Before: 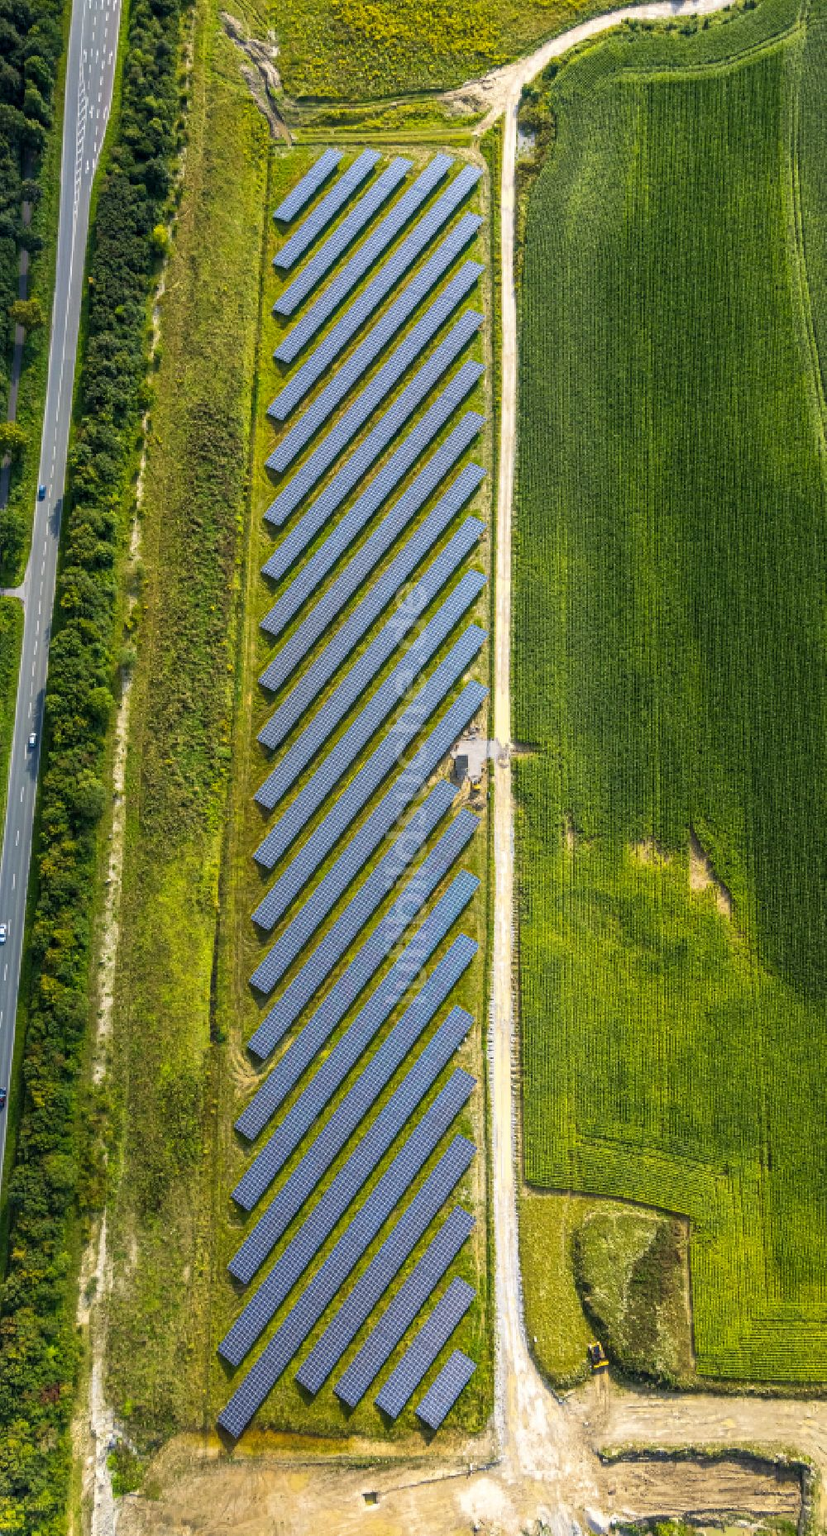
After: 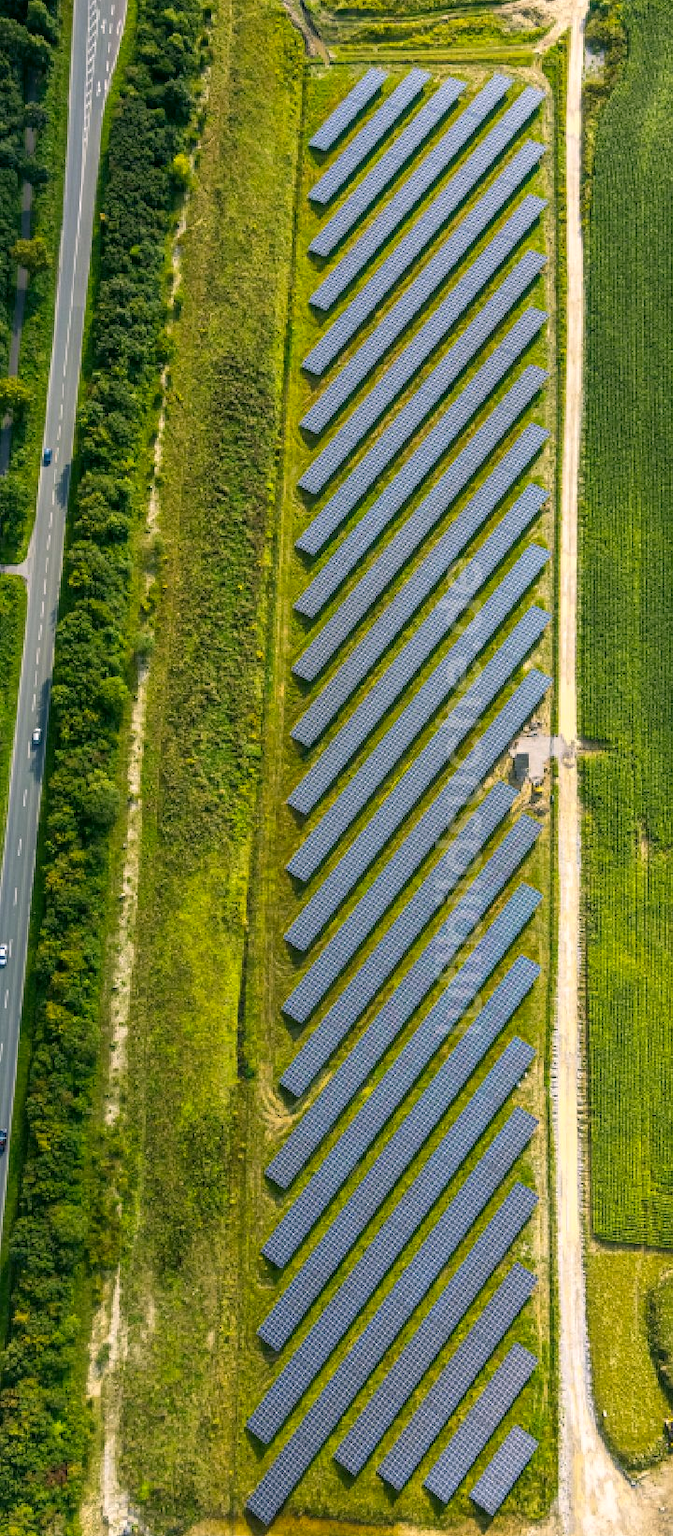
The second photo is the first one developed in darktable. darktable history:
color correction: highlights a* 4.45, highlights b* 4.99, shadows a* -7.88, shadows b* 4.6
crop: top 5.768%, right 27.895%, bottom 5.734%
